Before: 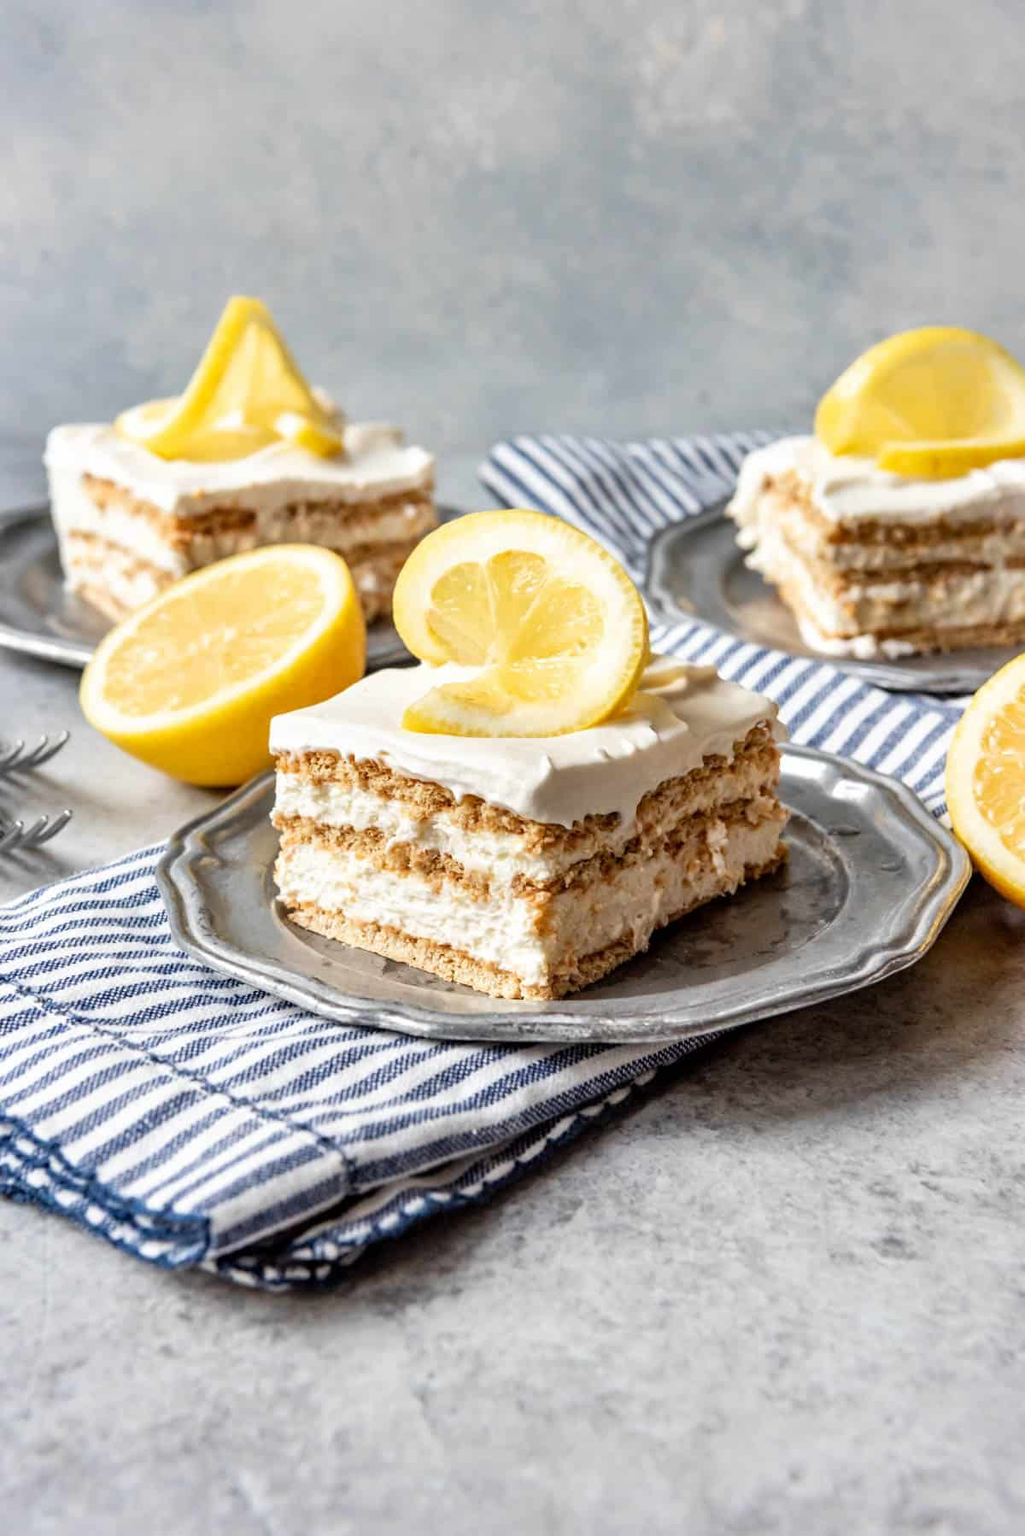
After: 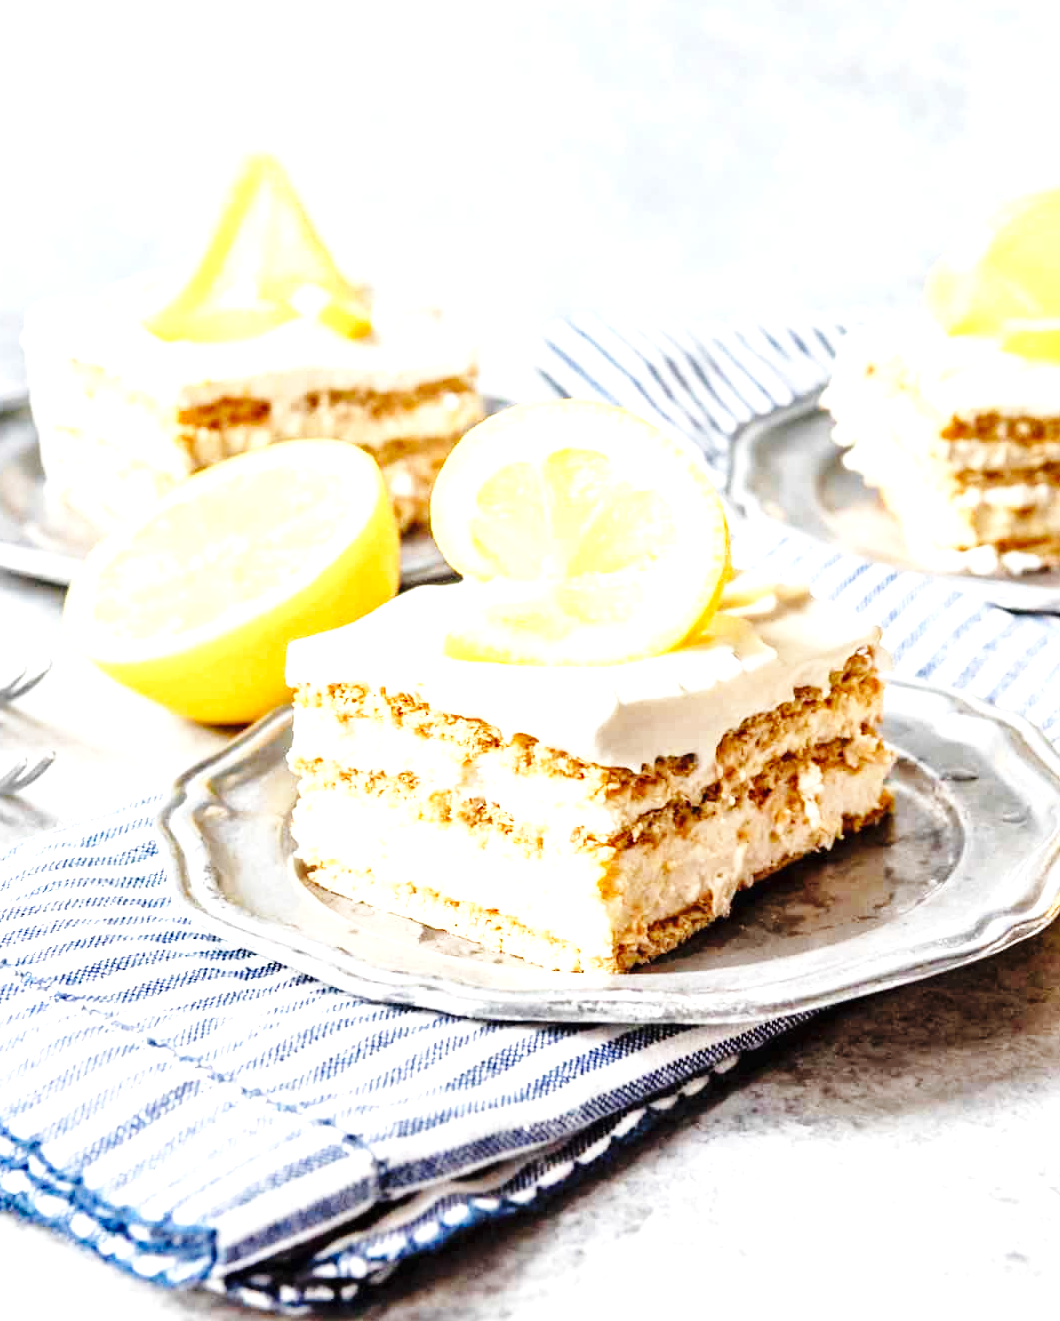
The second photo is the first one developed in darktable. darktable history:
crop and rotate: left 2.43%, top 11.054%, right 9.213%, bottom 15.466%
shadows and highlights: shadows 25.48, highlights -23.44
exposure: black level correction 0, exposure 1.335 EV, compensate exposure bias true, compensate highlight preservation false
base curve: curves: ch0 [(0, 0) (0.036, 0.025) (0.121, 0.166) (0.206, 0.329) (0.605, 0.79) (1, 1)], preserve colors none
